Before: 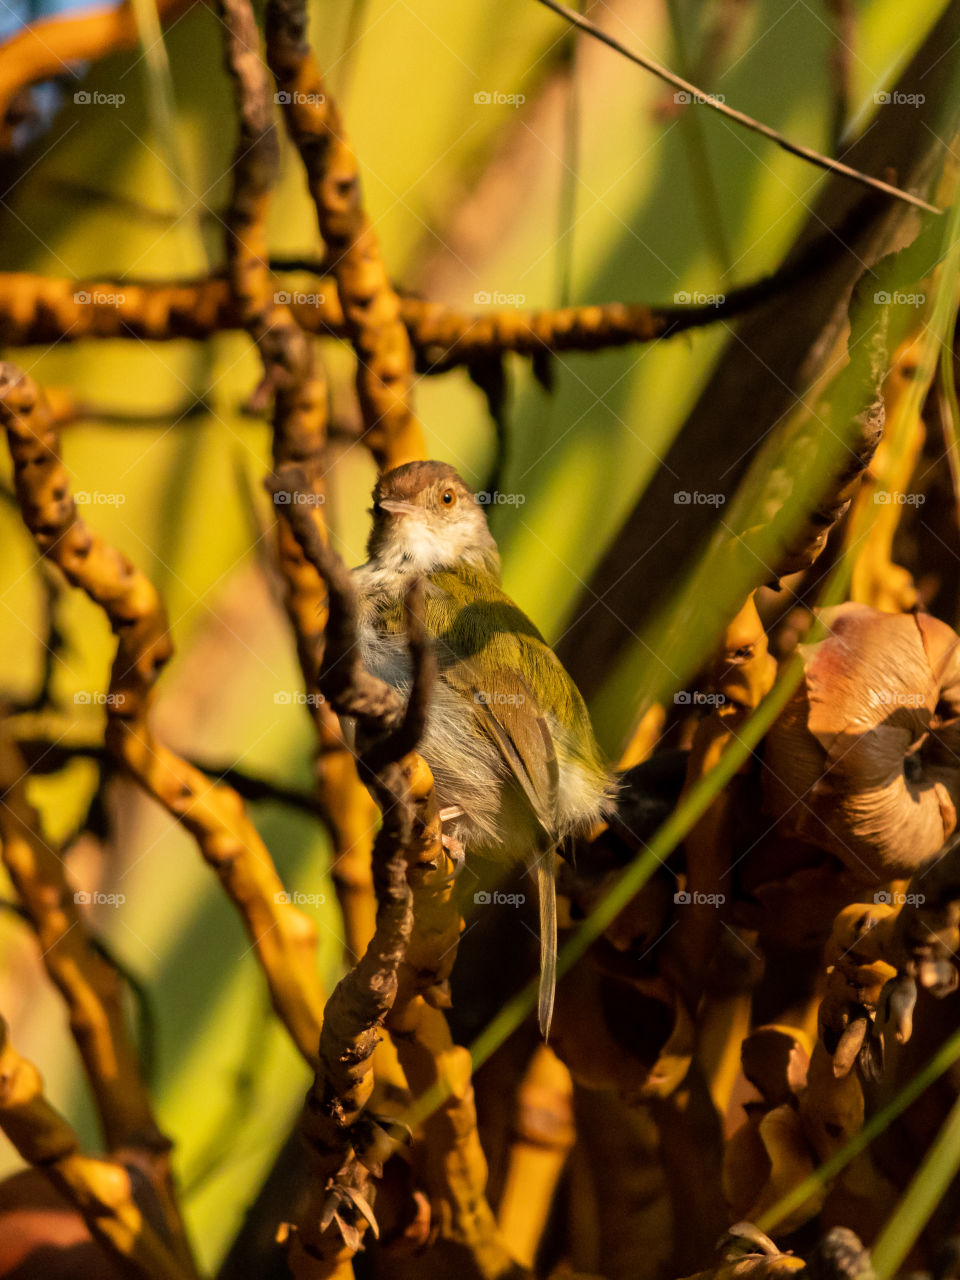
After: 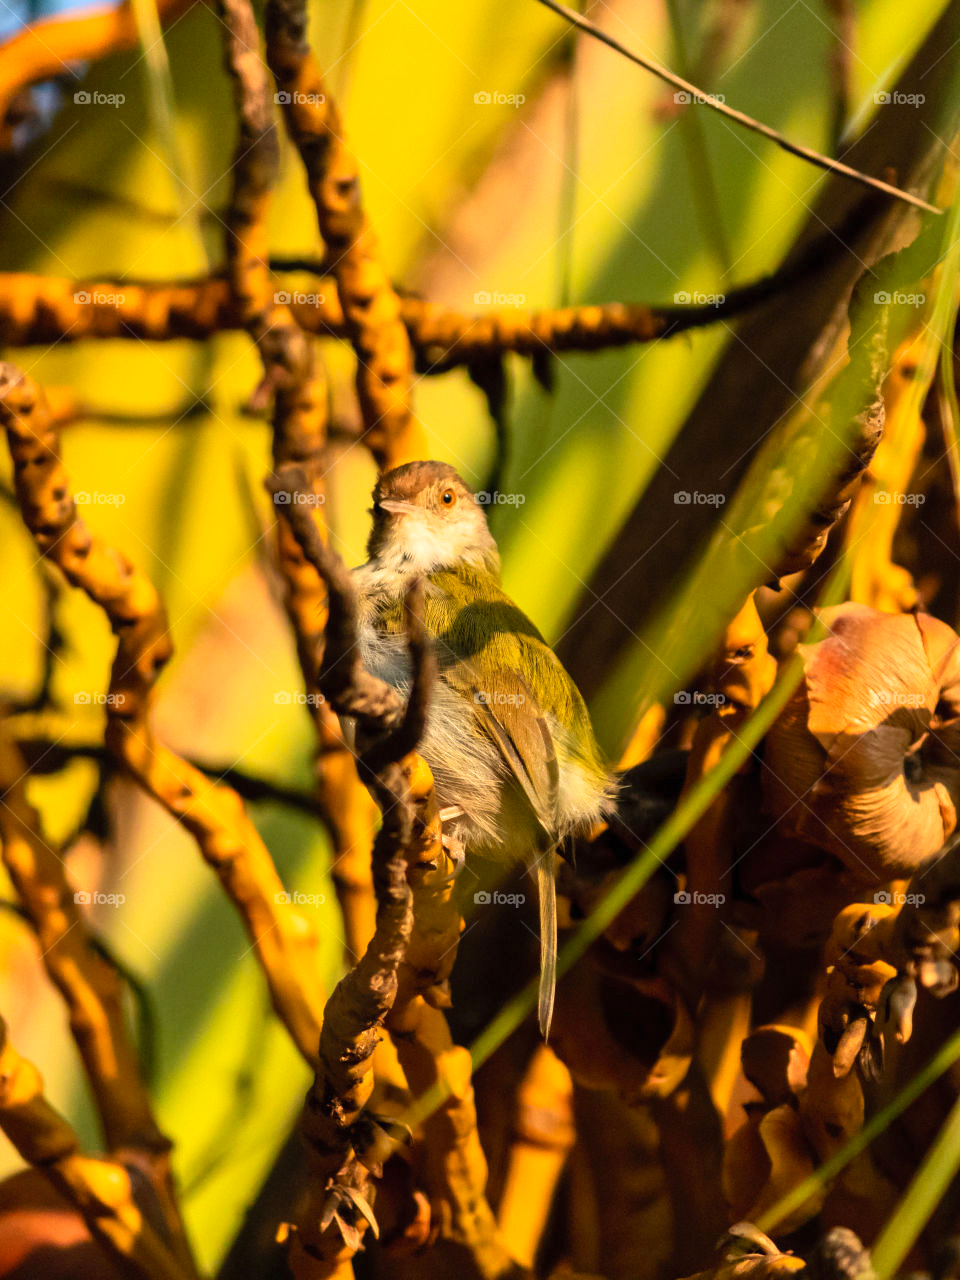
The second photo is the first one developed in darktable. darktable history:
contrast brightness saturation: contrast 0.196, brightness 0.16, saturation 0.225
